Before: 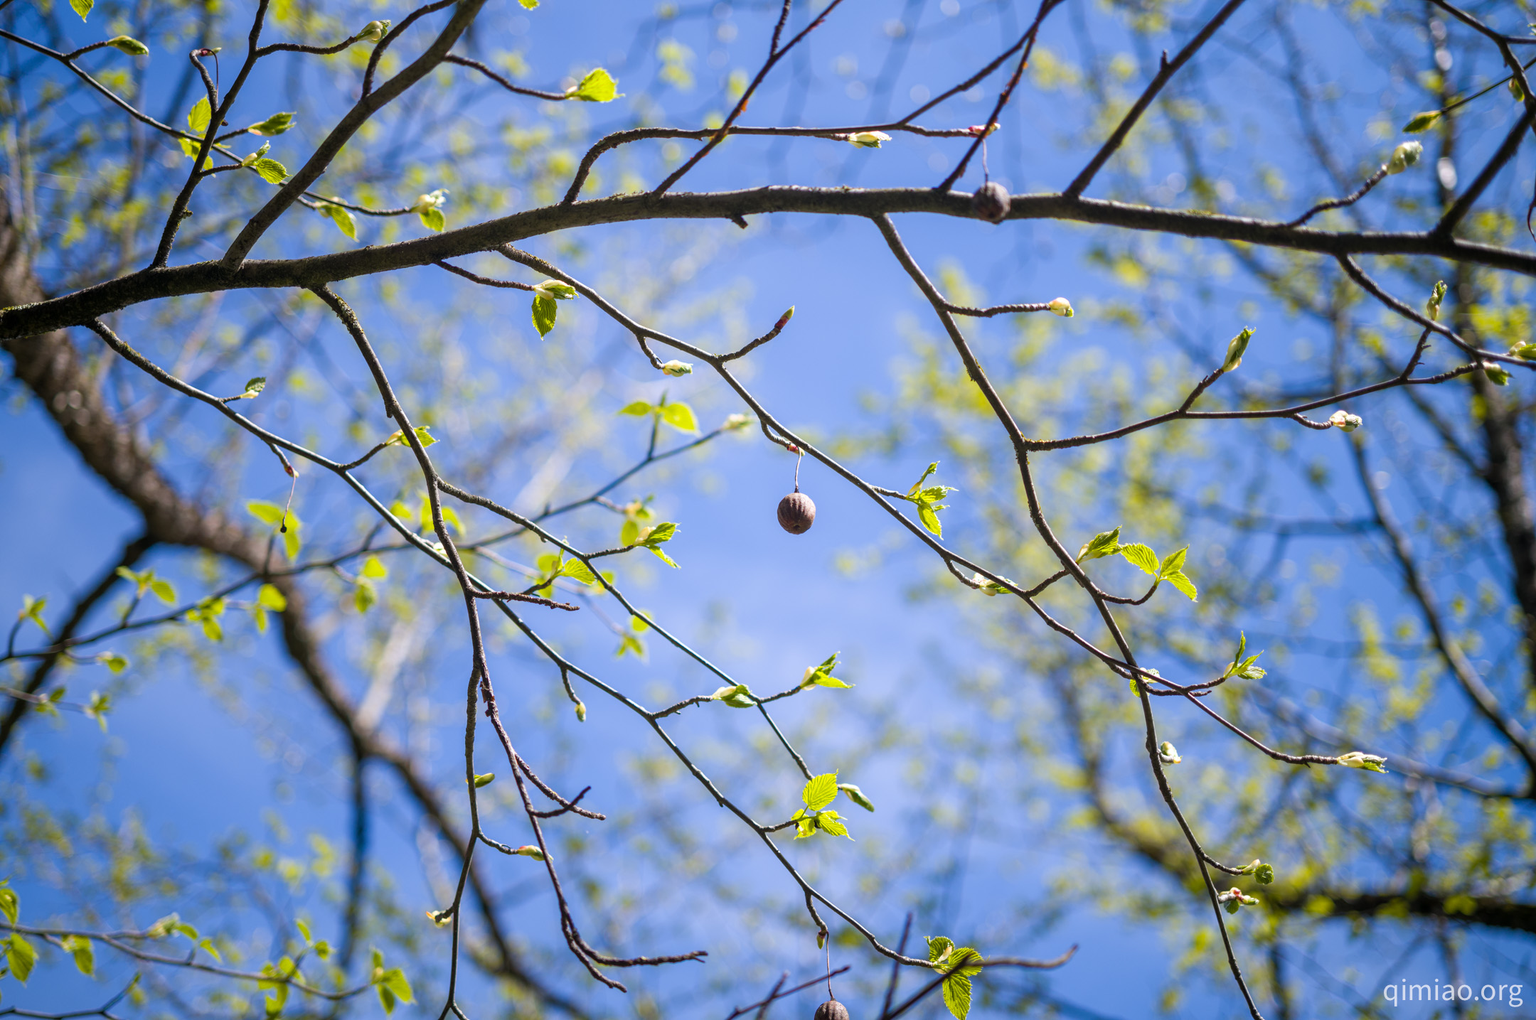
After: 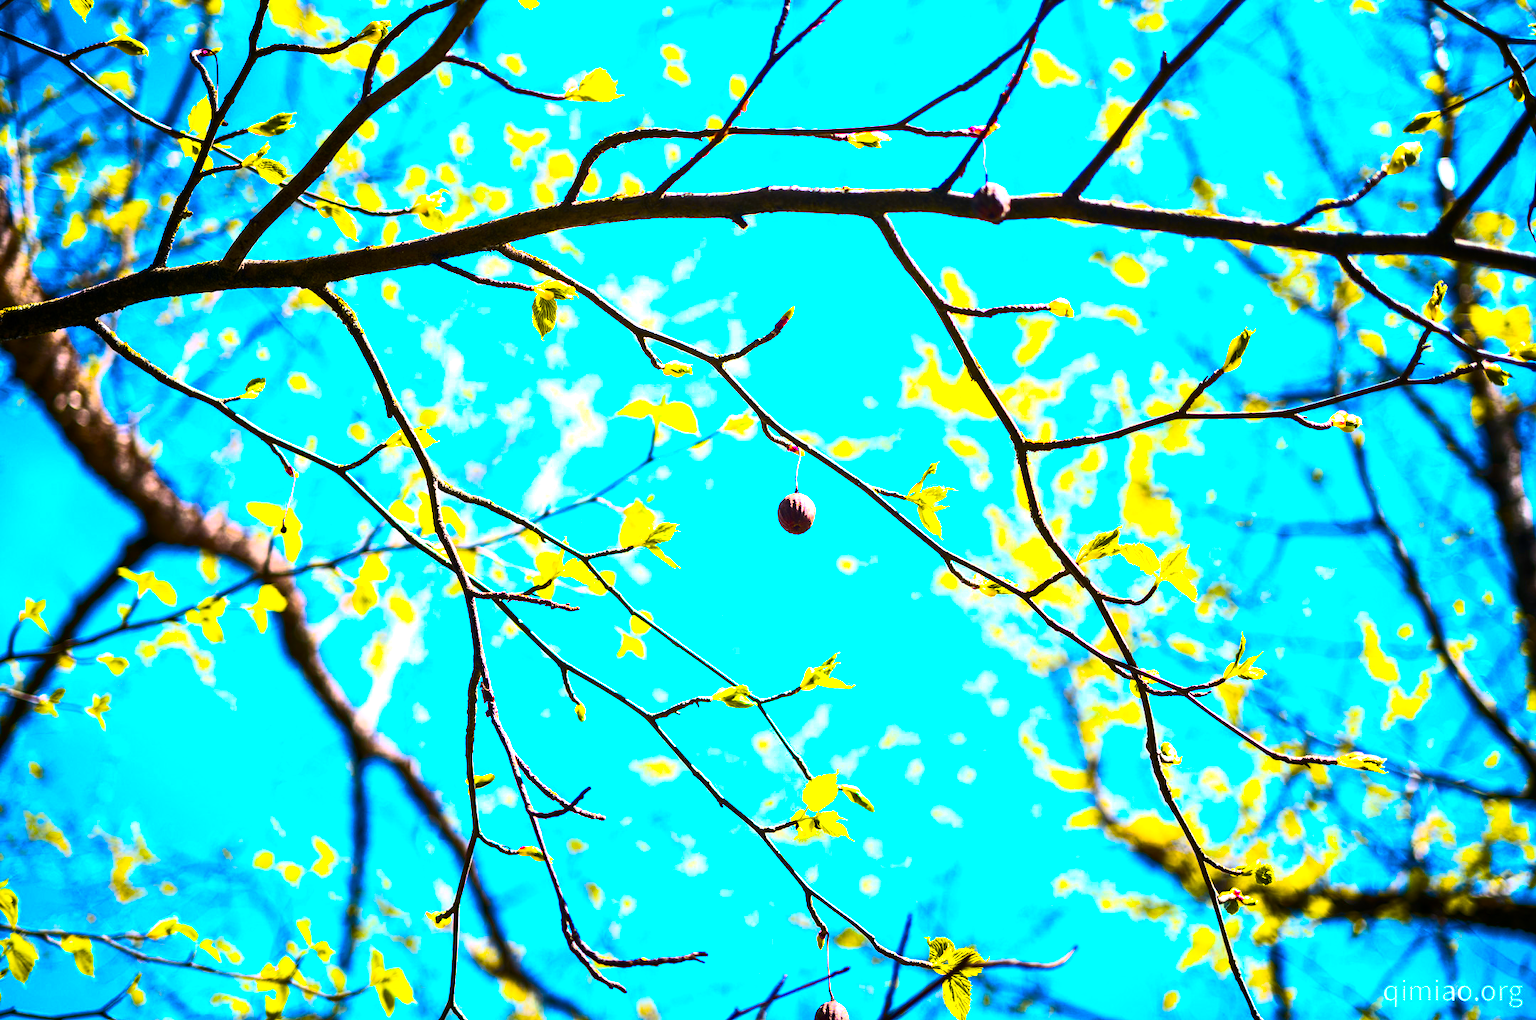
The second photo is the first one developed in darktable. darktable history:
contrast brightness saturation: contrast 0.4, brightness 0.1, saturation 0.21
color balance rgb: linear chroma grading › highlights 100%, linear chroma grading › global chroma 23.41%, perceptual saturation grading › global saturation 35.38%, hue shift -10.68°, perceptual brilliance grading › highlights 47.25%, perceptual brilliance grading › mid-tones 22.2%, perceptual brilliance grading › shadows -5.93%
